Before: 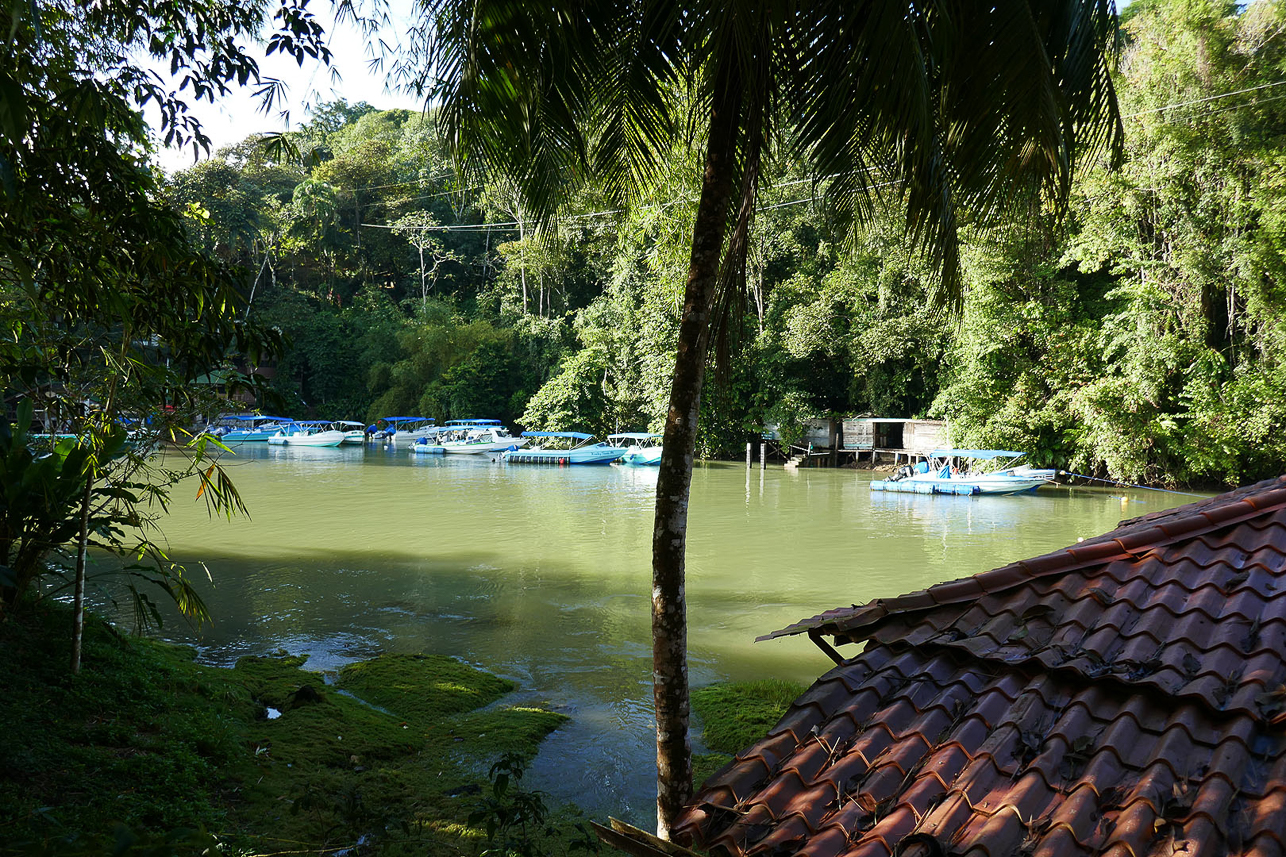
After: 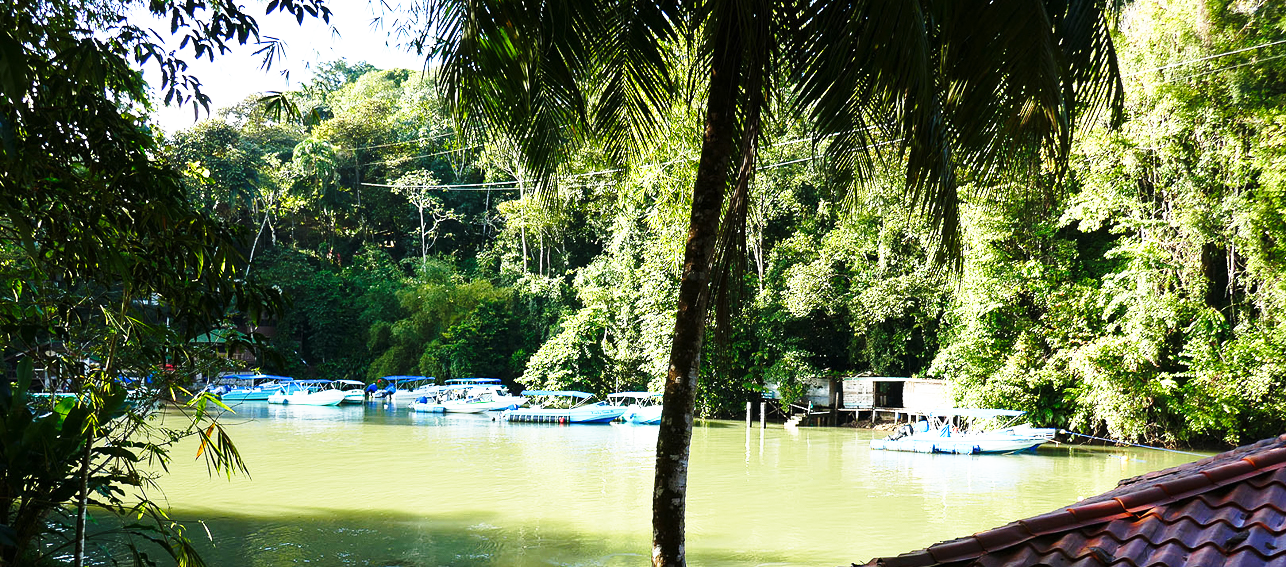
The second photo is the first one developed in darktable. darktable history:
base curve: curves: ch0 [(0, 0) (0.026, 0.03) (0.109, 0.232) (0.351, 0.748) (0.669, 0.968) (1, 1)], preserve colors none
crop and rotate: top 4.832%, bottom 28.978%
